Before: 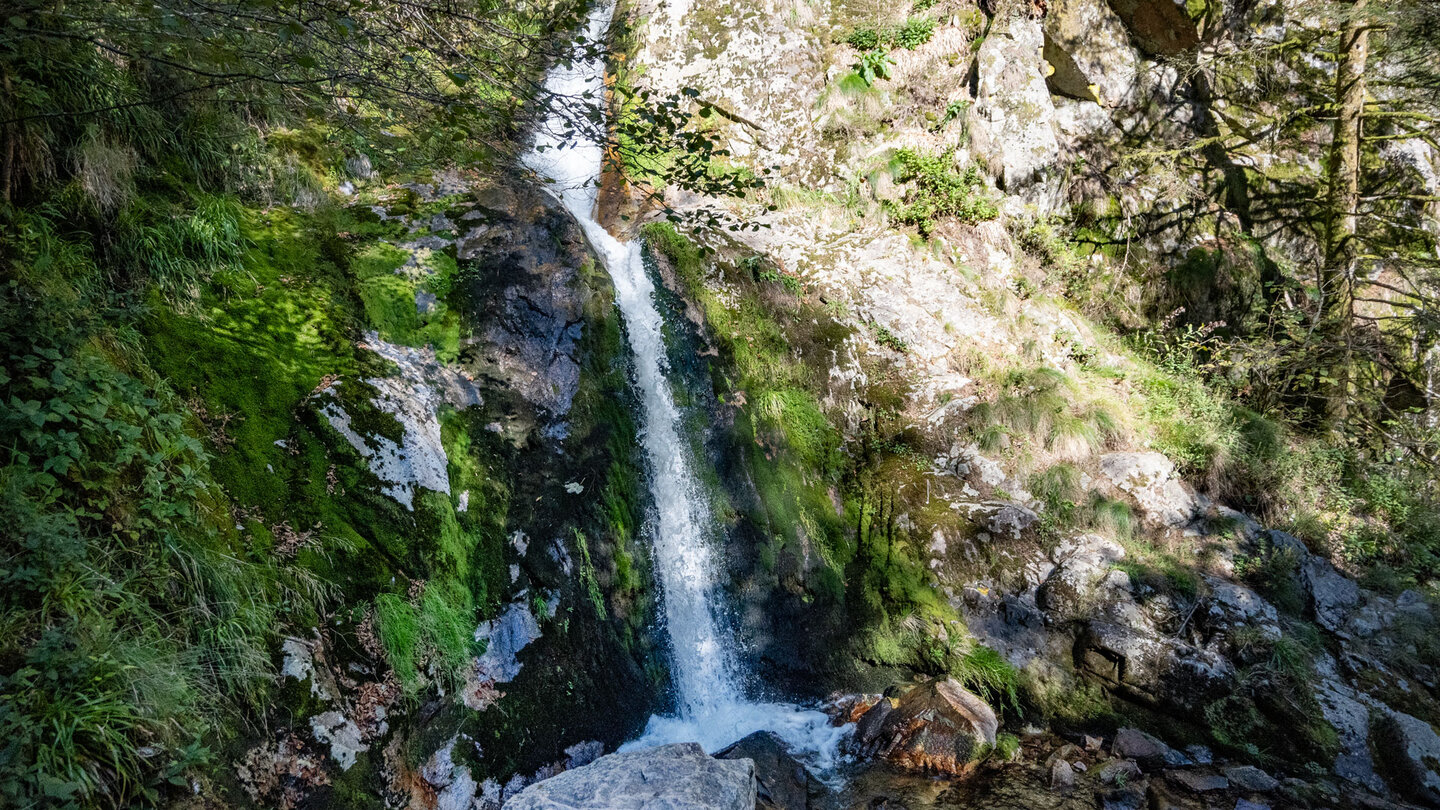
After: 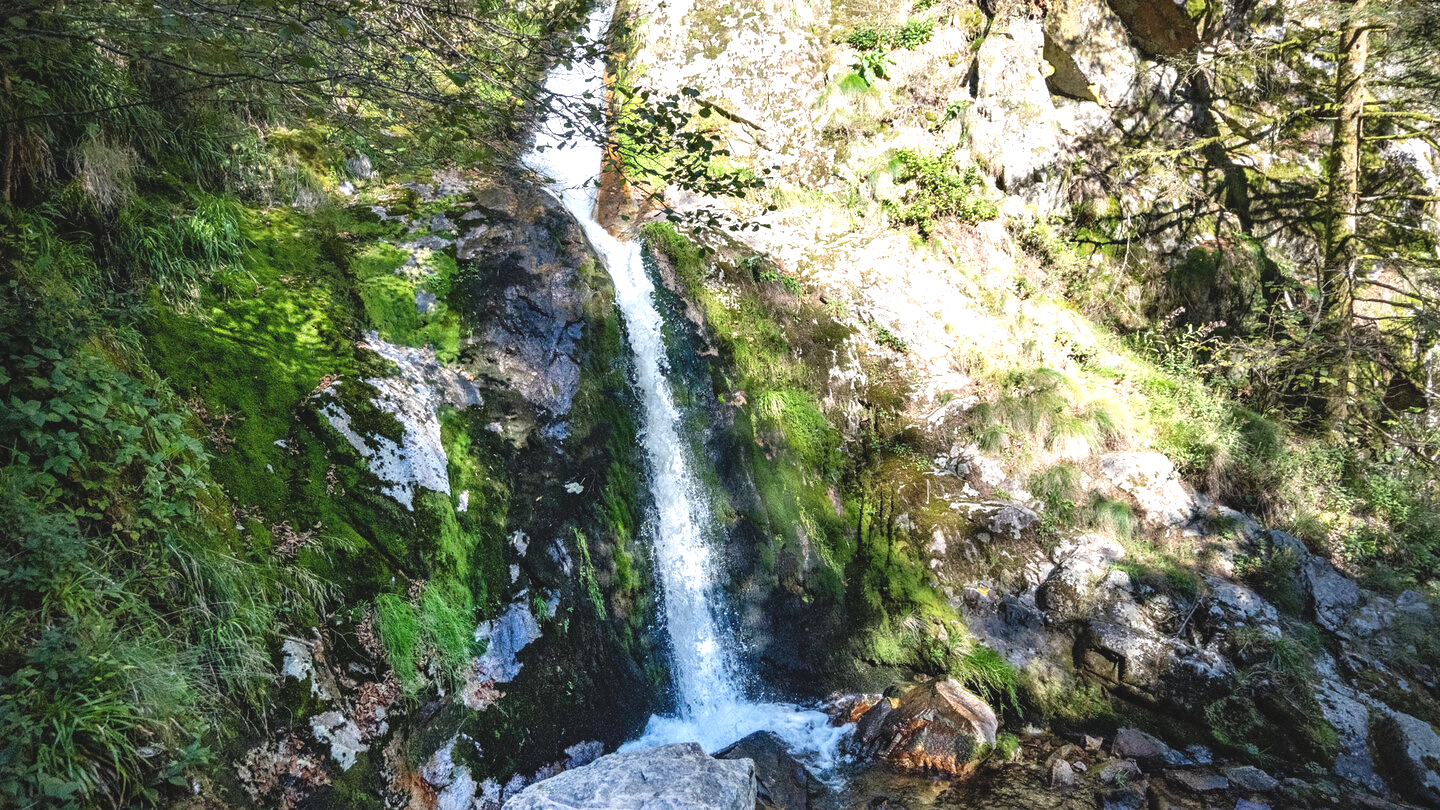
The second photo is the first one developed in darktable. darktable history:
exposure: black level correction -0.005, exposure 0.618 EV, compensate exposure bias true, compensate highlight preservation false
